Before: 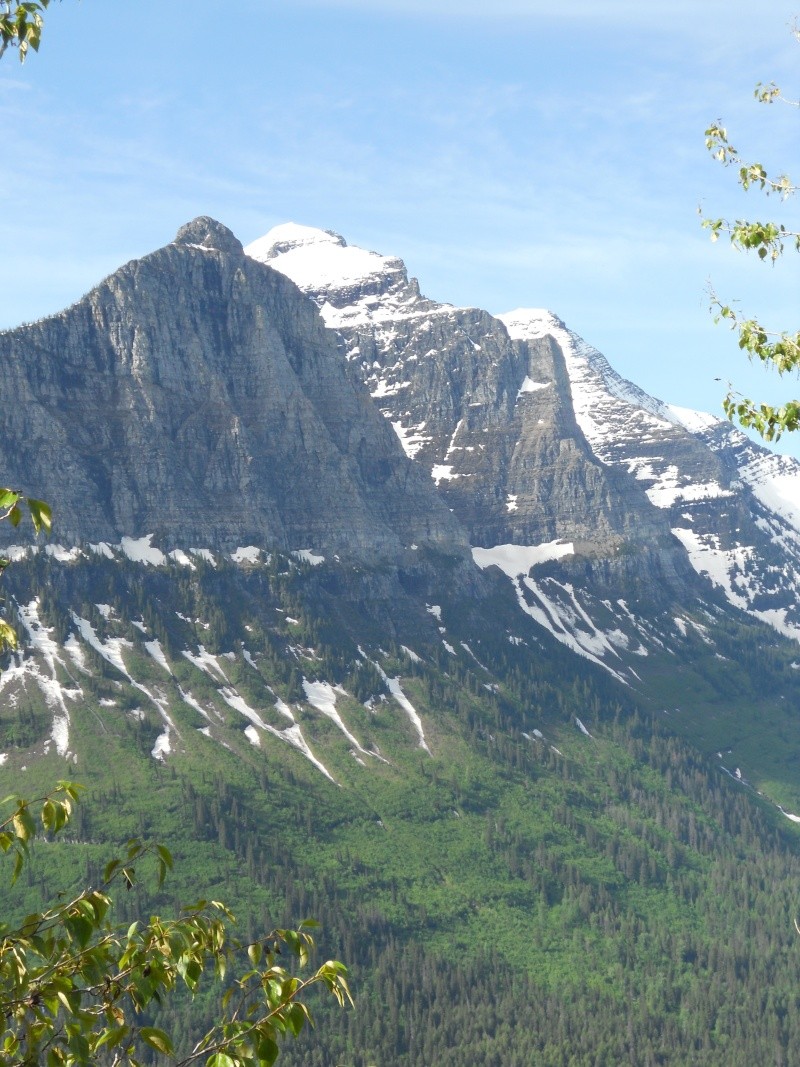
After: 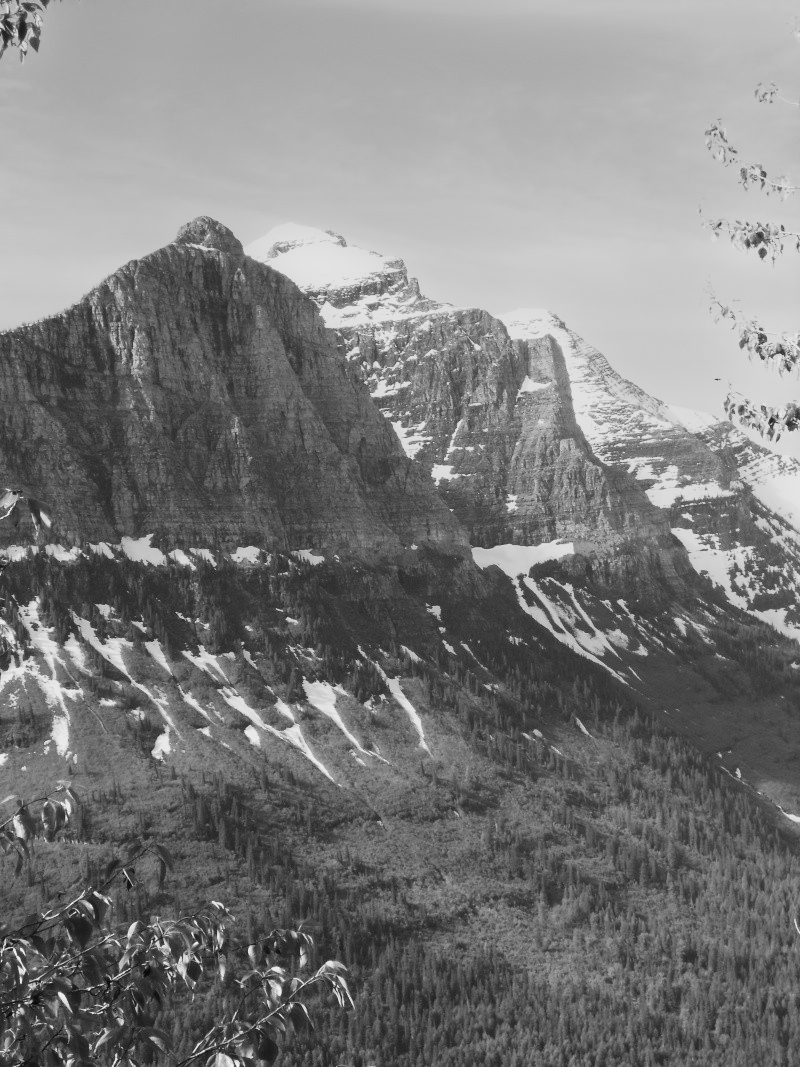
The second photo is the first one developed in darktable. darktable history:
contrast brightness saturation: contrast 0.28
color contrast: green-magenta contrast 0.85, blue-yellow contrast 1.25, unbound 0
monochrome: a 26.22, b 42.67, size 0.8
